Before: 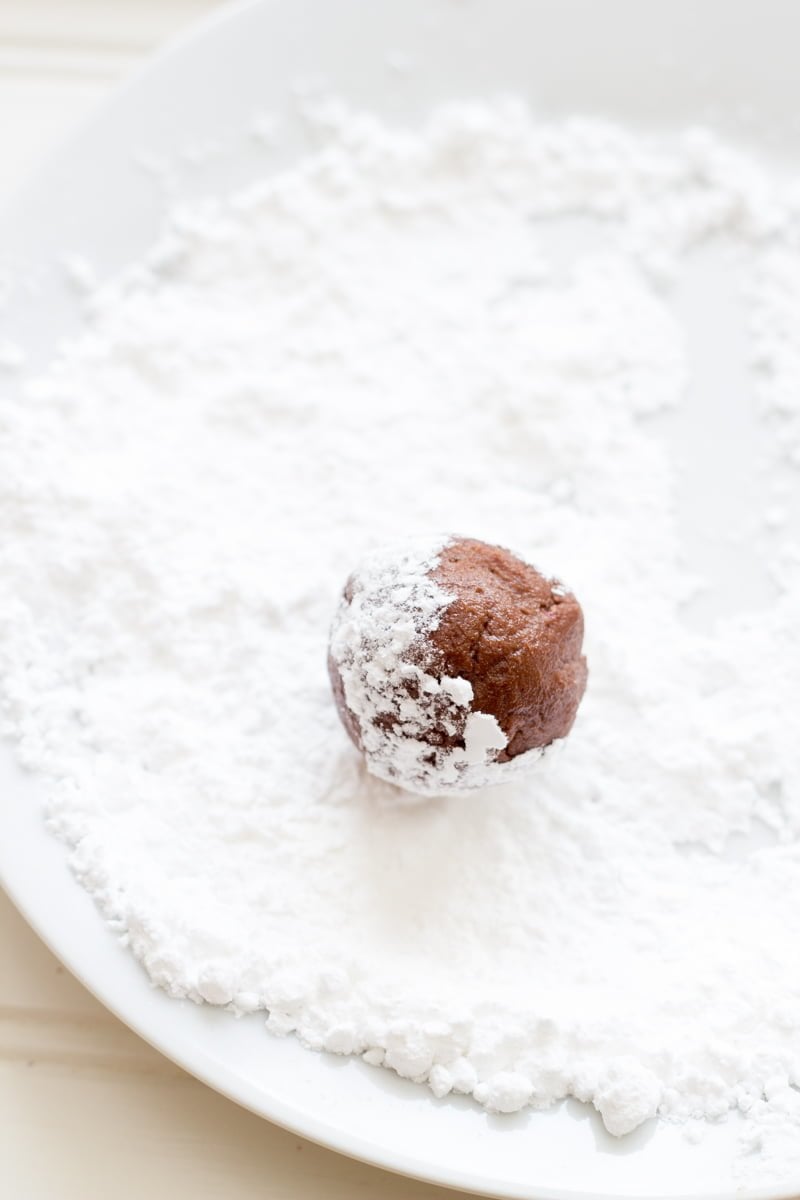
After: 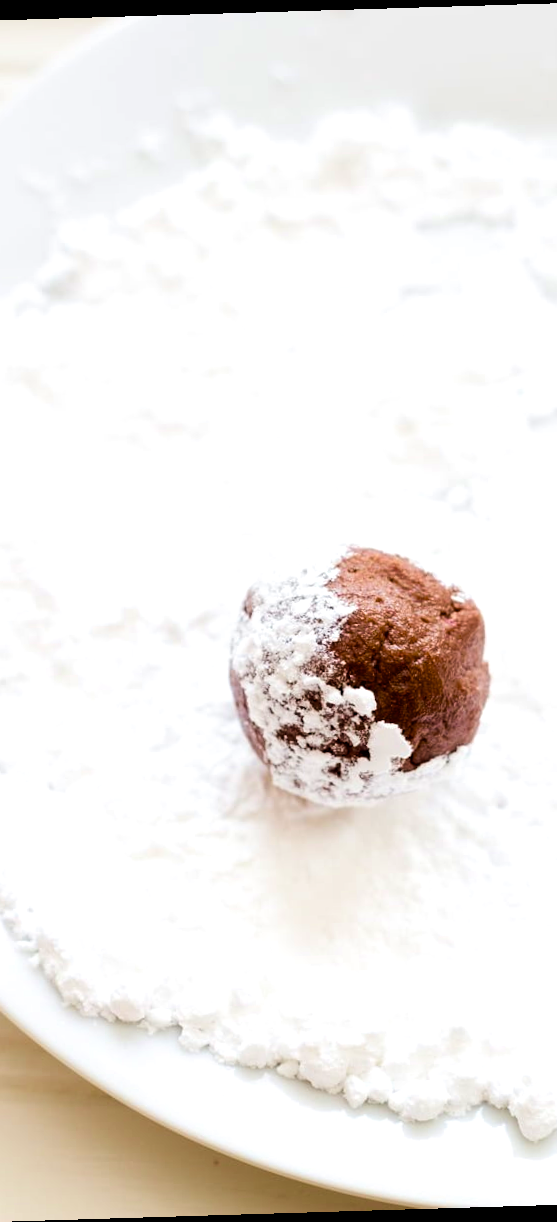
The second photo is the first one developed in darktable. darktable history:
contrast brightness saturation: saturation -0.04
exposure: exposure -0.492 EV, compensate highlight preservation false
crop and rotate: left 14.292%, right 19.041%
rotate and perspective: rotation -1.75°, automatic cropping off
color balance rgb: perceptual saturation grading › global saturation 20%, perceptual saturation grading › highlights -25%, perceptual saturation grading › shadows 50%
tone equalizer: -8 EV -0.75 EV, -7 EV -0.7 EV, -6 EV -0.6 EV, -5 EV -0.4 EV, -3 EV 0.4 EV, -2 EV 0.6 EV, -1 EV 0.7 EV, +0 EV 0.75 EV, edges refinement/feathering 500, mask exposure compensation -1.57 EV, preserve details no
velvia: strength 50%
